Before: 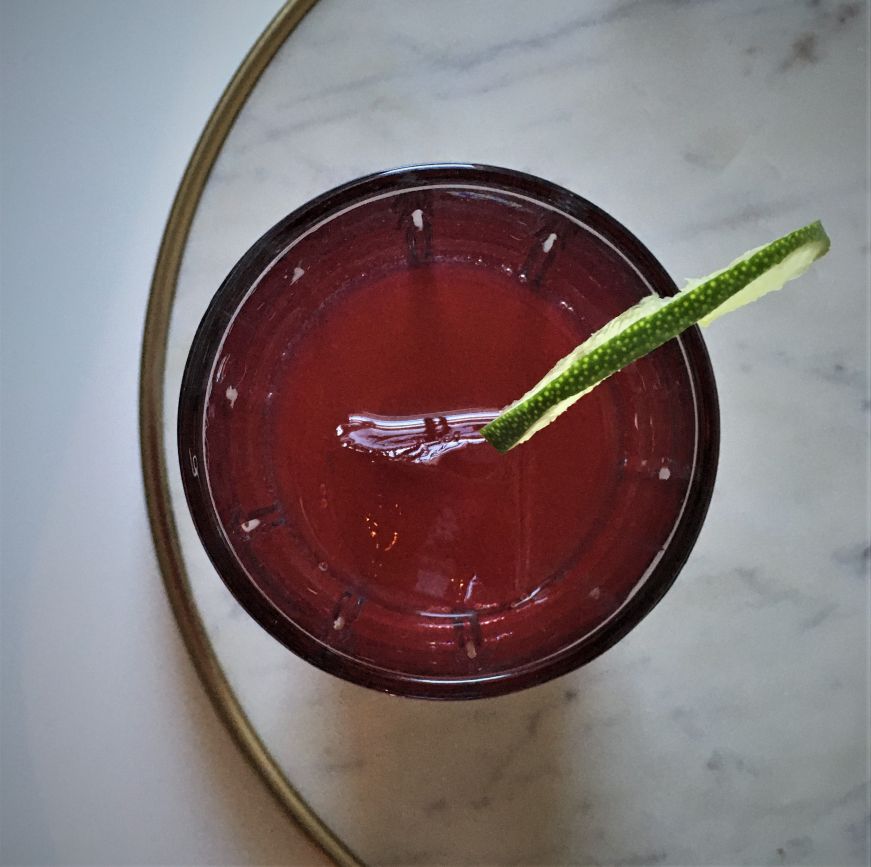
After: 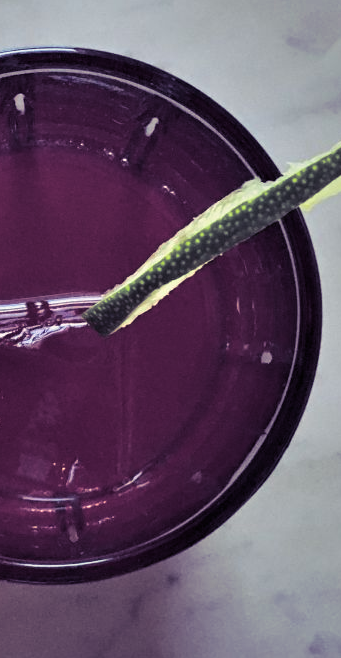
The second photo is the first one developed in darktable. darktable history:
crop: left 45.721%, top 13.393%, right 14.118%, bottom 10.01%
split-toning: shadows › hue 255.6°, shadows › saturation 0.66, highlights › hue 43.2°, highlights › saturation 0.68, balance -50.1
